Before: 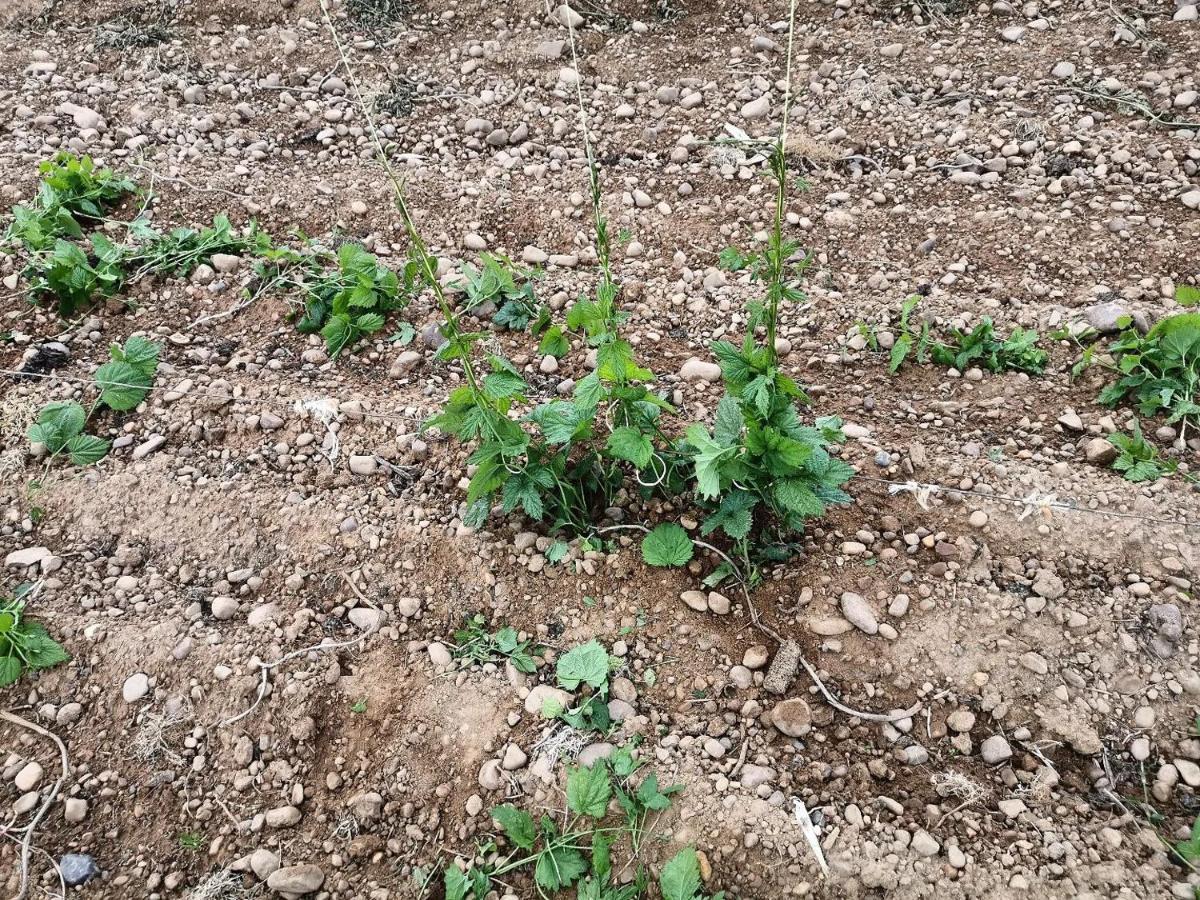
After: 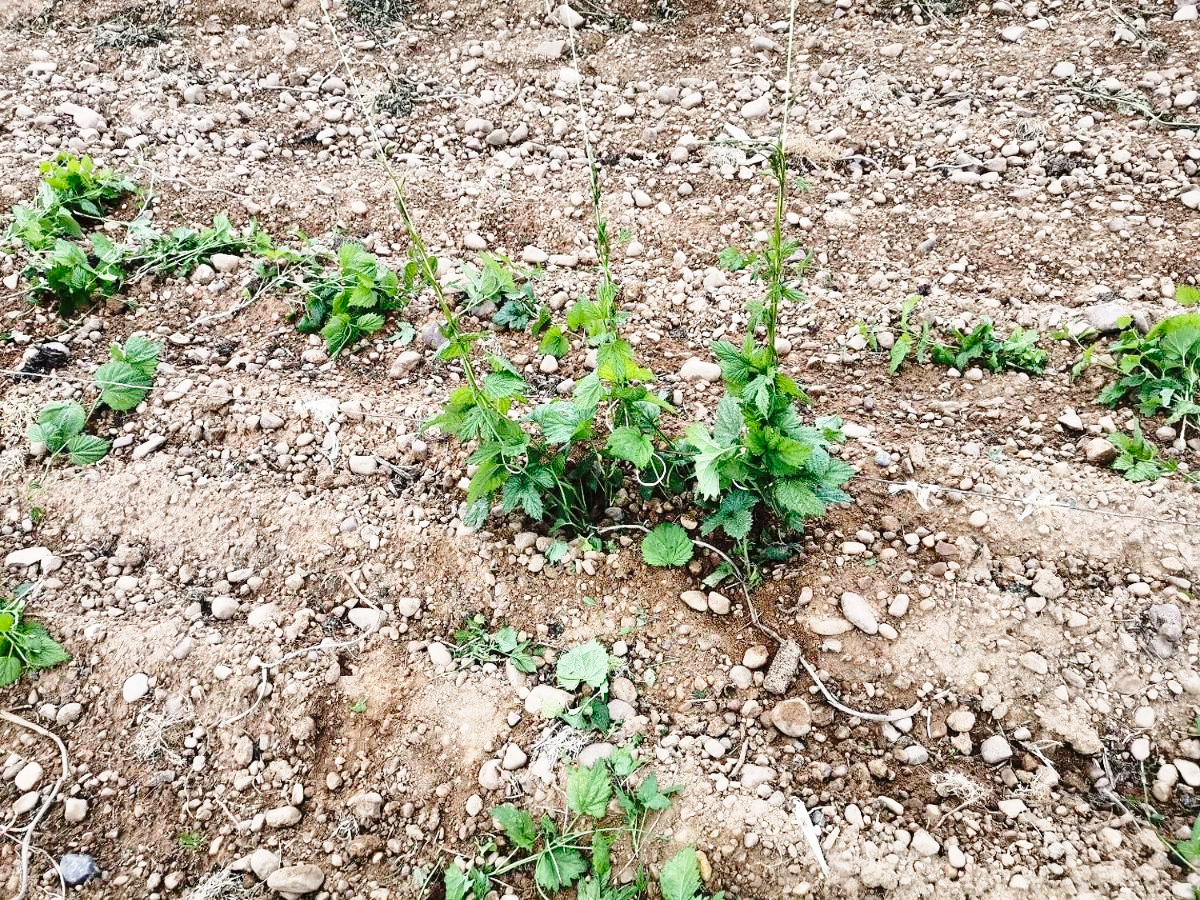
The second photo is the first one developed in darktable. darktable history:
base curve: curves: ch0 [(0, 0) (0.028, 0.03) (0.121, 0.232) (0.46, 0.748) (0.859, 0.968) (1, 1)], preserve colors none
exposure: exposure -0.041 EV, compensate highlight preservation false
